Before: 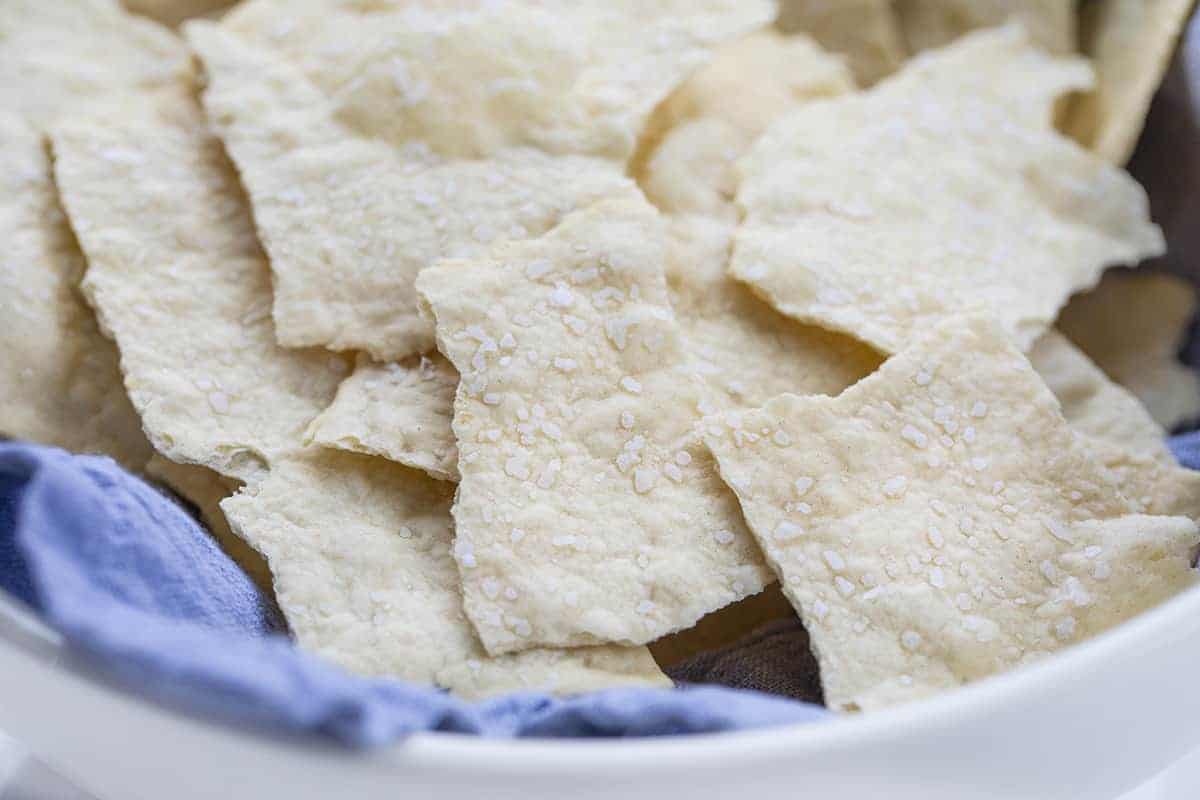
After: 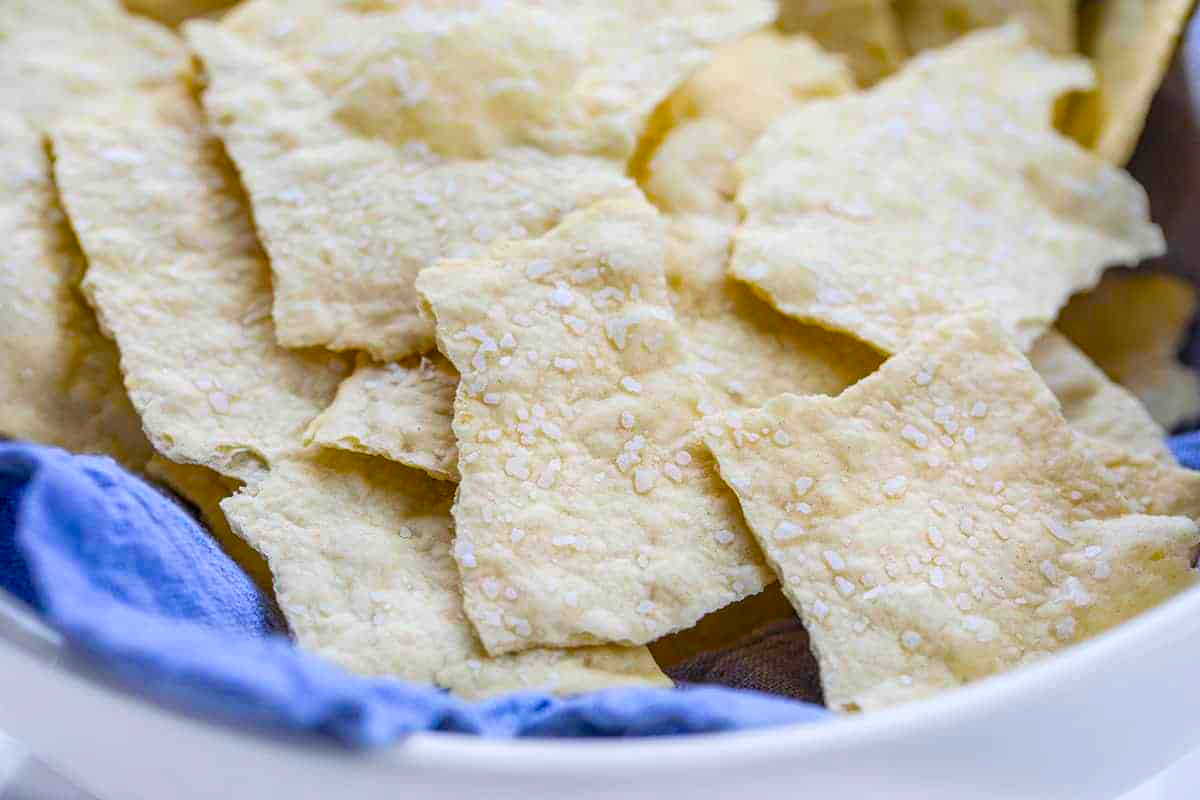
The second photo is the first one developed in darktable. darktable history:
local contrast: on, module defaults
color balance rgb: linear chroma grading › global chroma 25%, perceptual saturation grading › global saturation 50%
